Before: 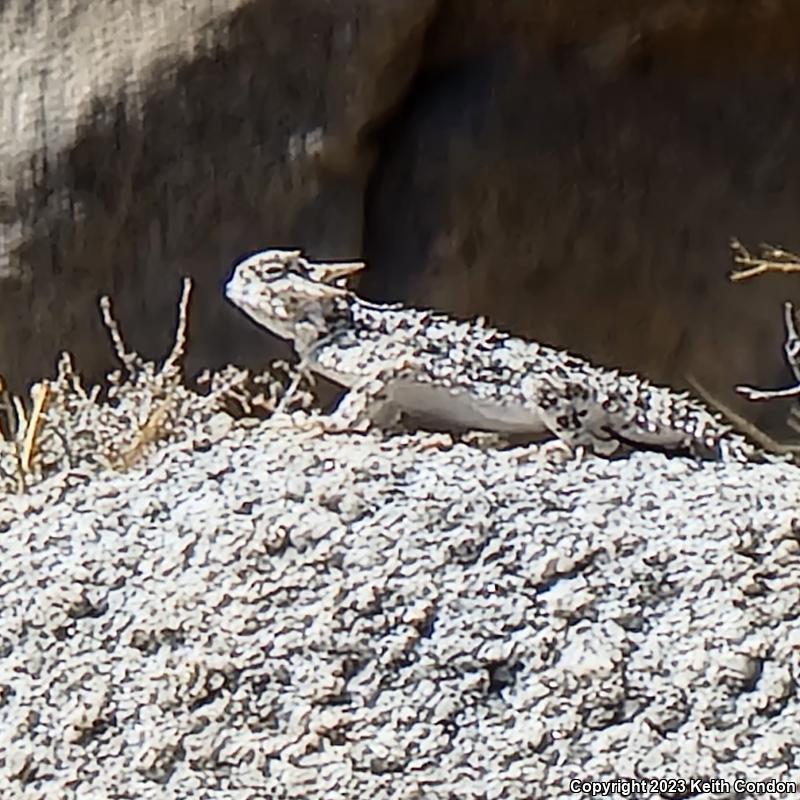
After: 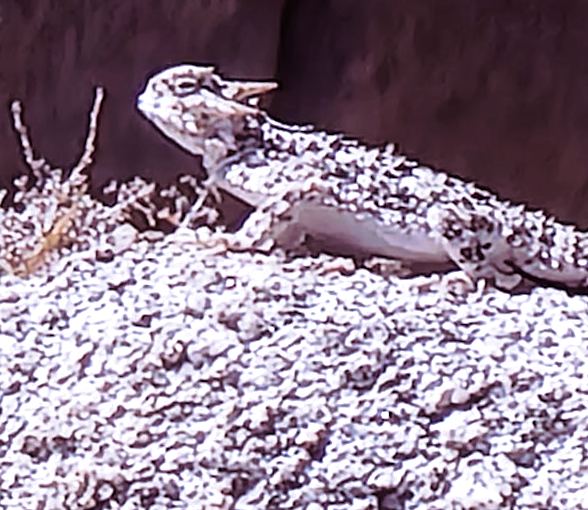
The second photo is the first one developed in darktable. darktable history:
split-toning: shadows › hue 316.8°, shadows › saturation 0.47, highlights › hue 201.6°, highlights › saturation 0, balance -41.97, compress 28.01%
crop and rotate: angle -3.37°, left 9.79%, top 20.73%, right 12.42%, bottom 11.82%
tone equalizer: on, module defaults
white balance: red 1.042, blue 1.17
color balance rgb: perceptual saturation grading › global saturation 20%, global vibrance 20%
